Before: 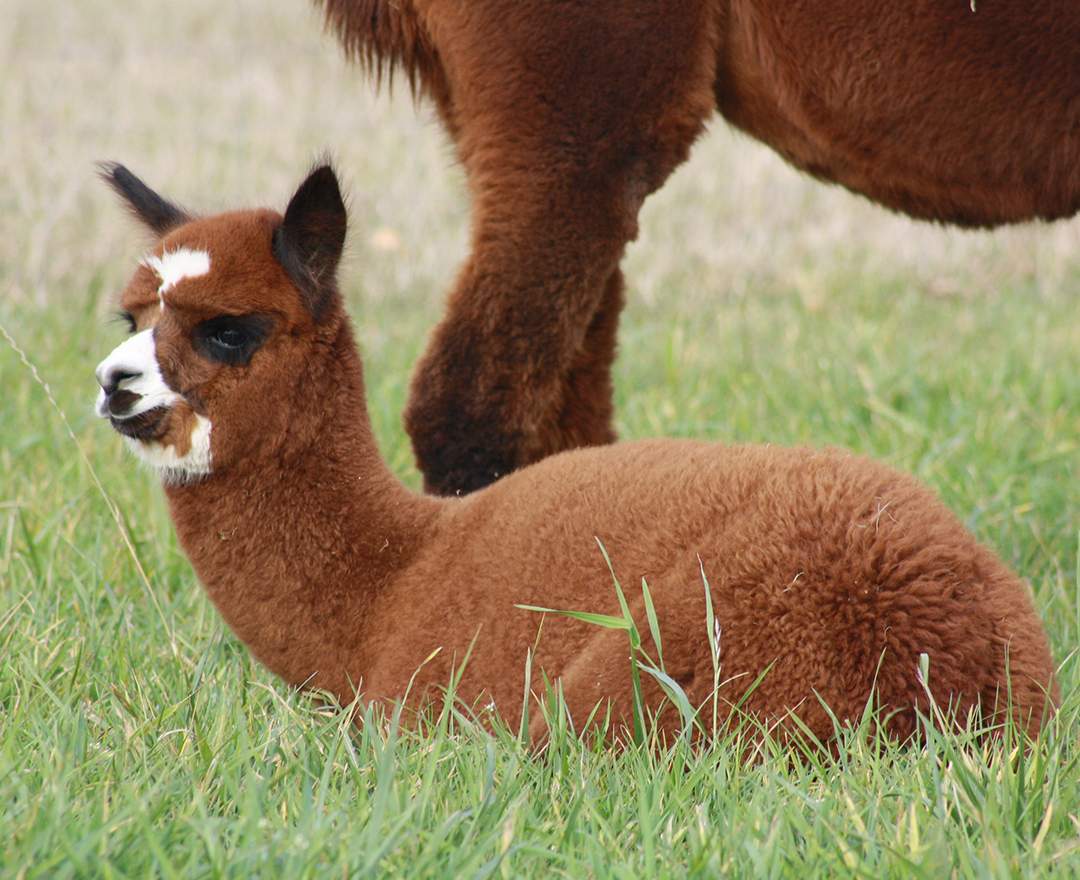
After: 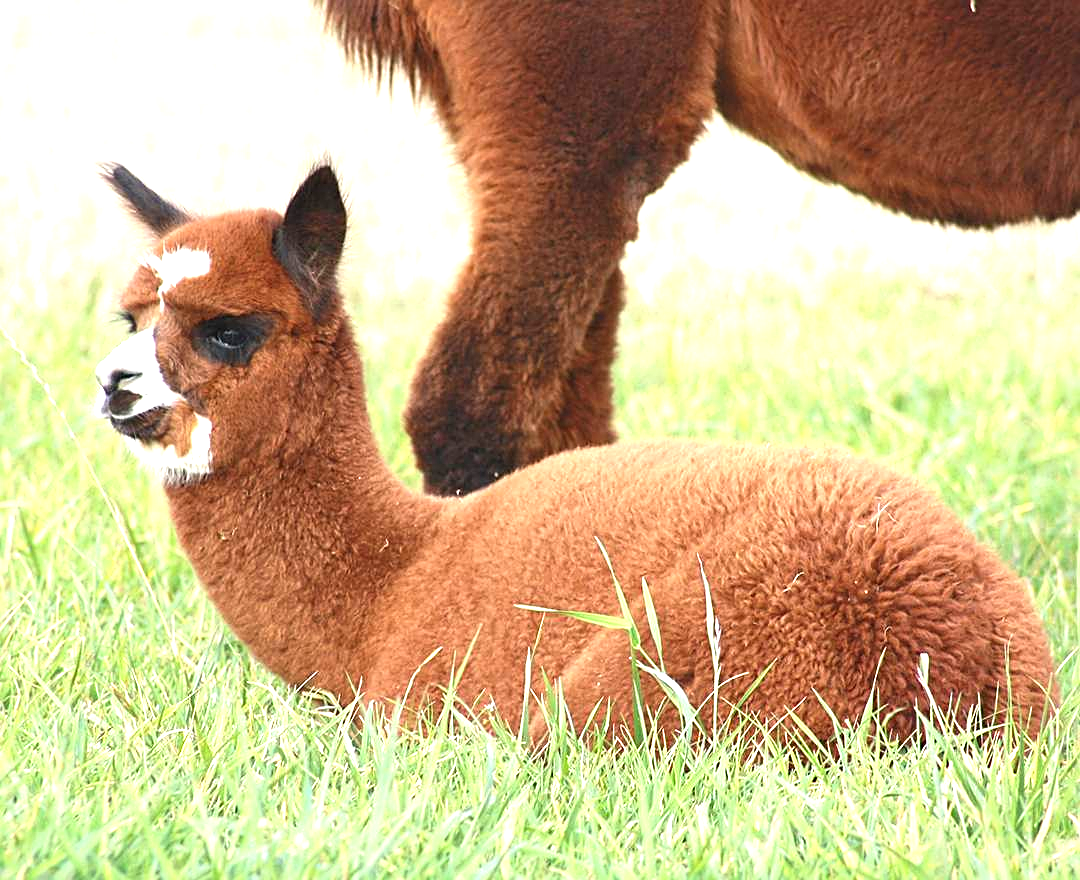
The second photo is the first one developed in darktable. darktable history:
exposure: black level correction 0, exposure 1.294 EV, compensate highlight preservation false
sharpen: on, module defaults
